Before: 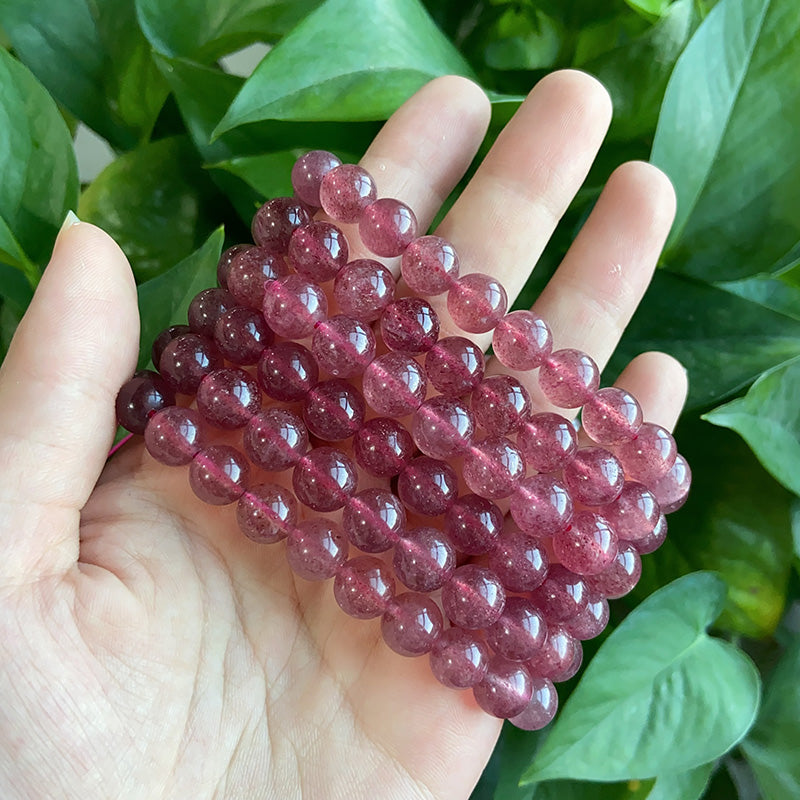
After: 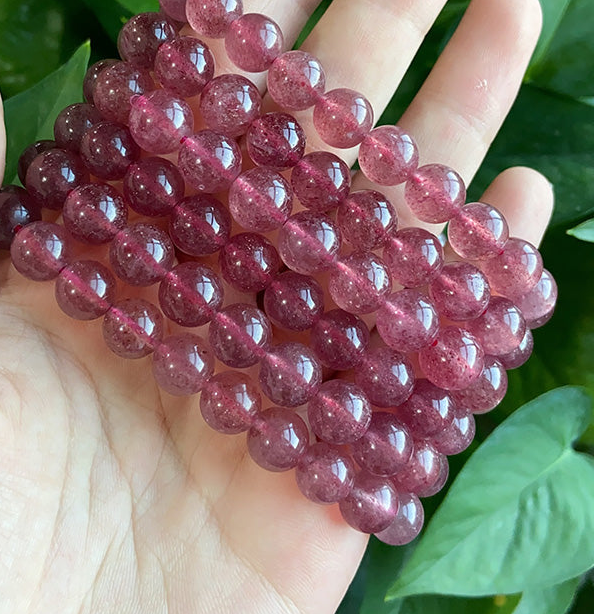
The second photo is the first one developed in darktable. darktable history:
crop: left 16.85%, top 23.161%, right 8.813%
shadows and highlights: radius 93.86, shadows -14.87, white point adjustment 0.25, highlights 32.59, compress 48.54%, soften with gaussian
